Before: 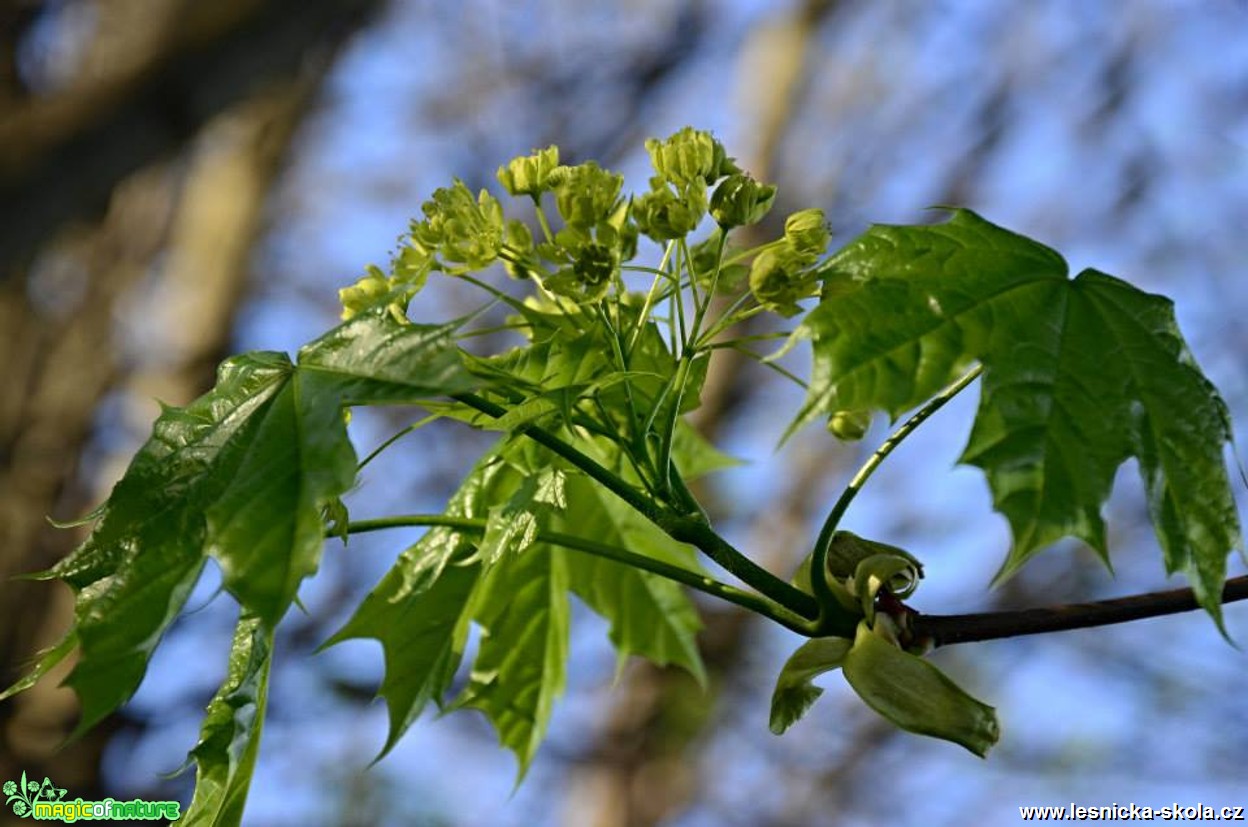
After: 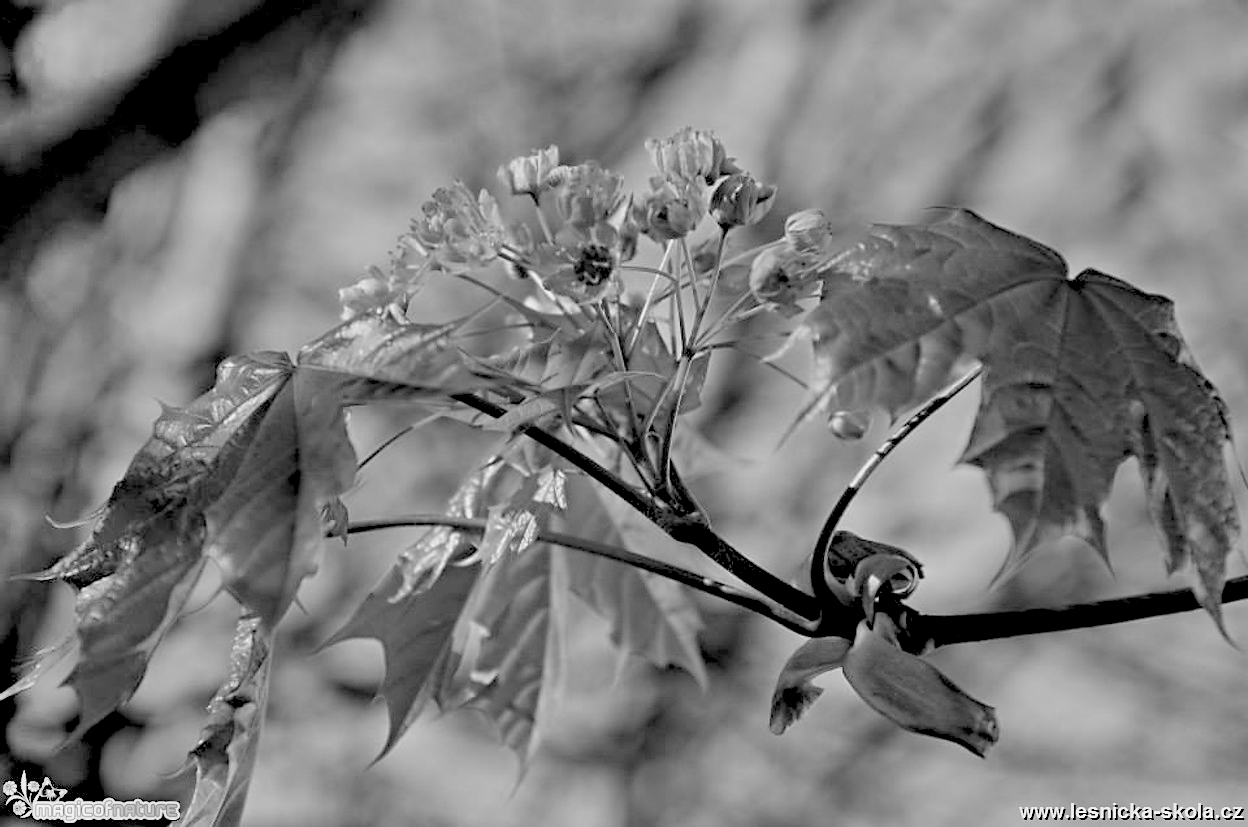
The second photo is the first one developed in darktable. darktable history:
monochrome: a 73.58, b 64.21
rgb levels: preserve colors sum RGB, levels [[0.038, 0.433, 0.934], [0, 0.5, 1], [0, 0.5, 1]]
shadows and highlights: radius 110.86, shadows 51.09, white point adjustment 9.16, highlights -4.17, highlights color adjustment 32.2%, soften with gaussian
color balance rgb: shadows lift › chroma 1%, shadows lift › hue 113°, highlights gain › chroma 0.2%, highlights gain › hue 333°, perceptual saturation grading › global saturation 20%, perceptual saturation grading › highlights -50%, perceptual saturation grading › shadows 25%, contrast -10%
sharpen: radius 1.458, amount 0.398, threshold 1.271
